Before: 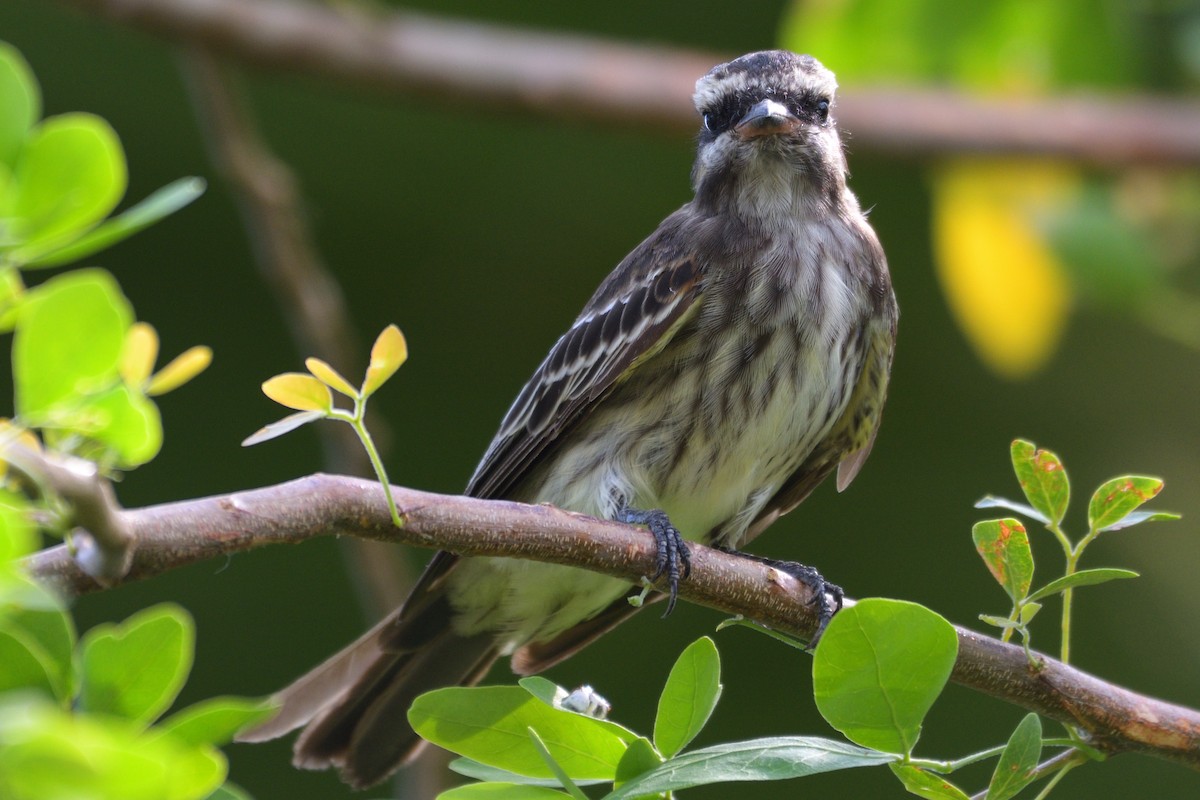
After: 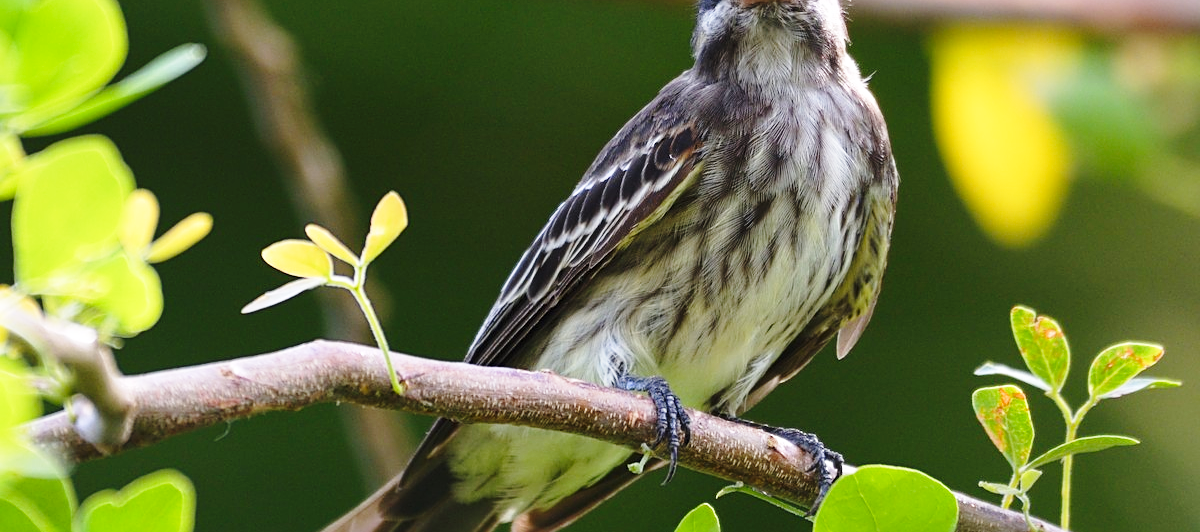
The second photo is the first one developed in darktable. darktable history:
sharpen: on, module defaults
crop: top 16.727%, bottom 16.727%
base curve: curves: ch0 [(0, 0) (0.028, 0.03) (0.121, 0.232) (0.46, 0.748) (0.859, 0.968) (1, 1)], preserve colors none
